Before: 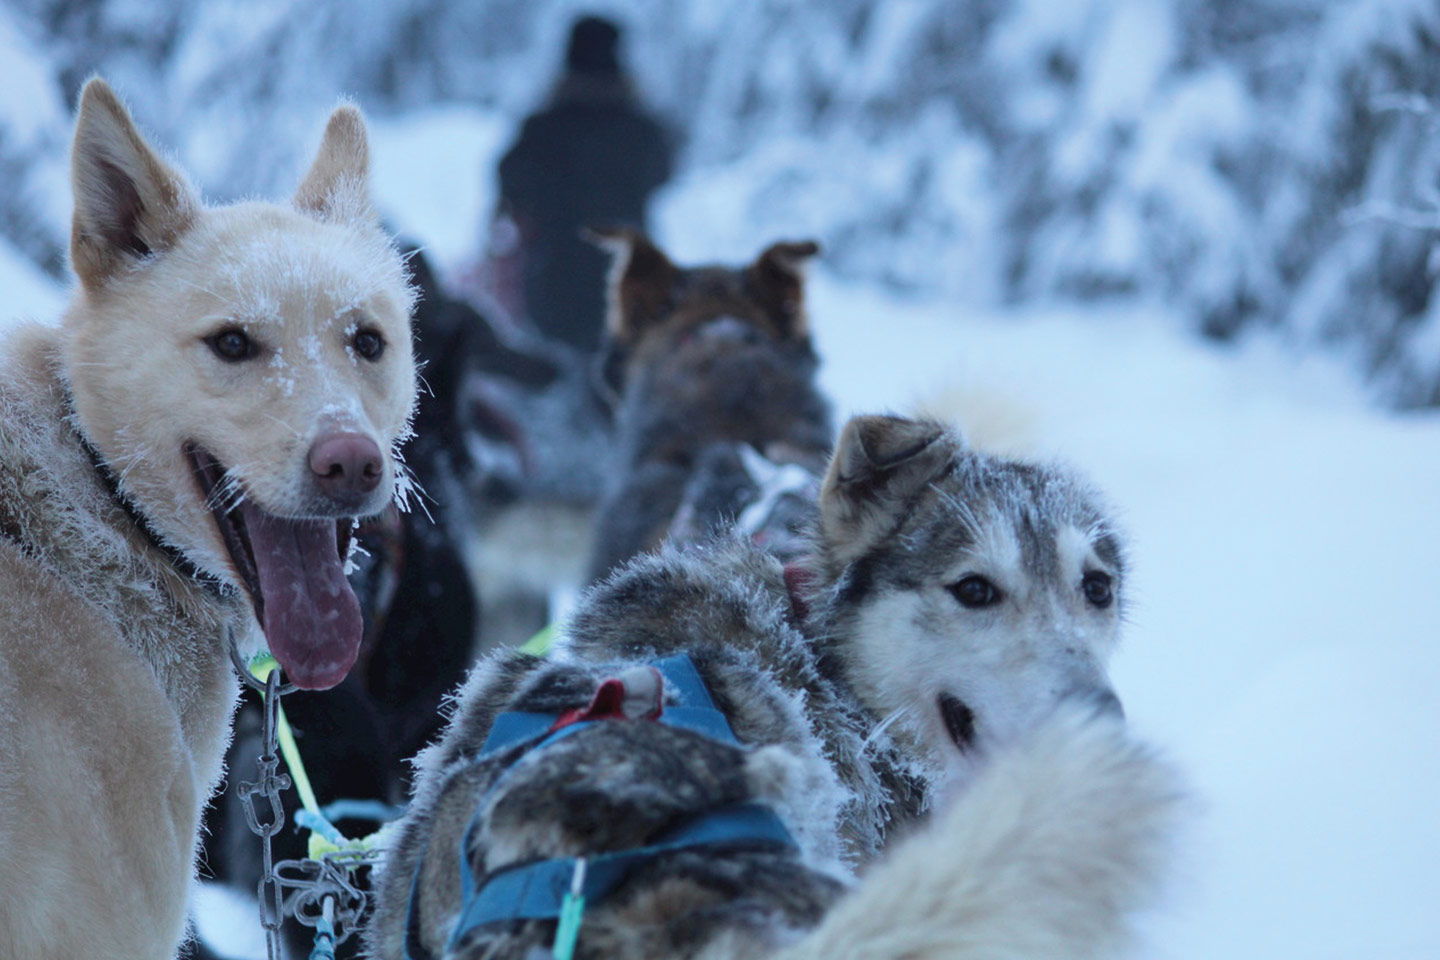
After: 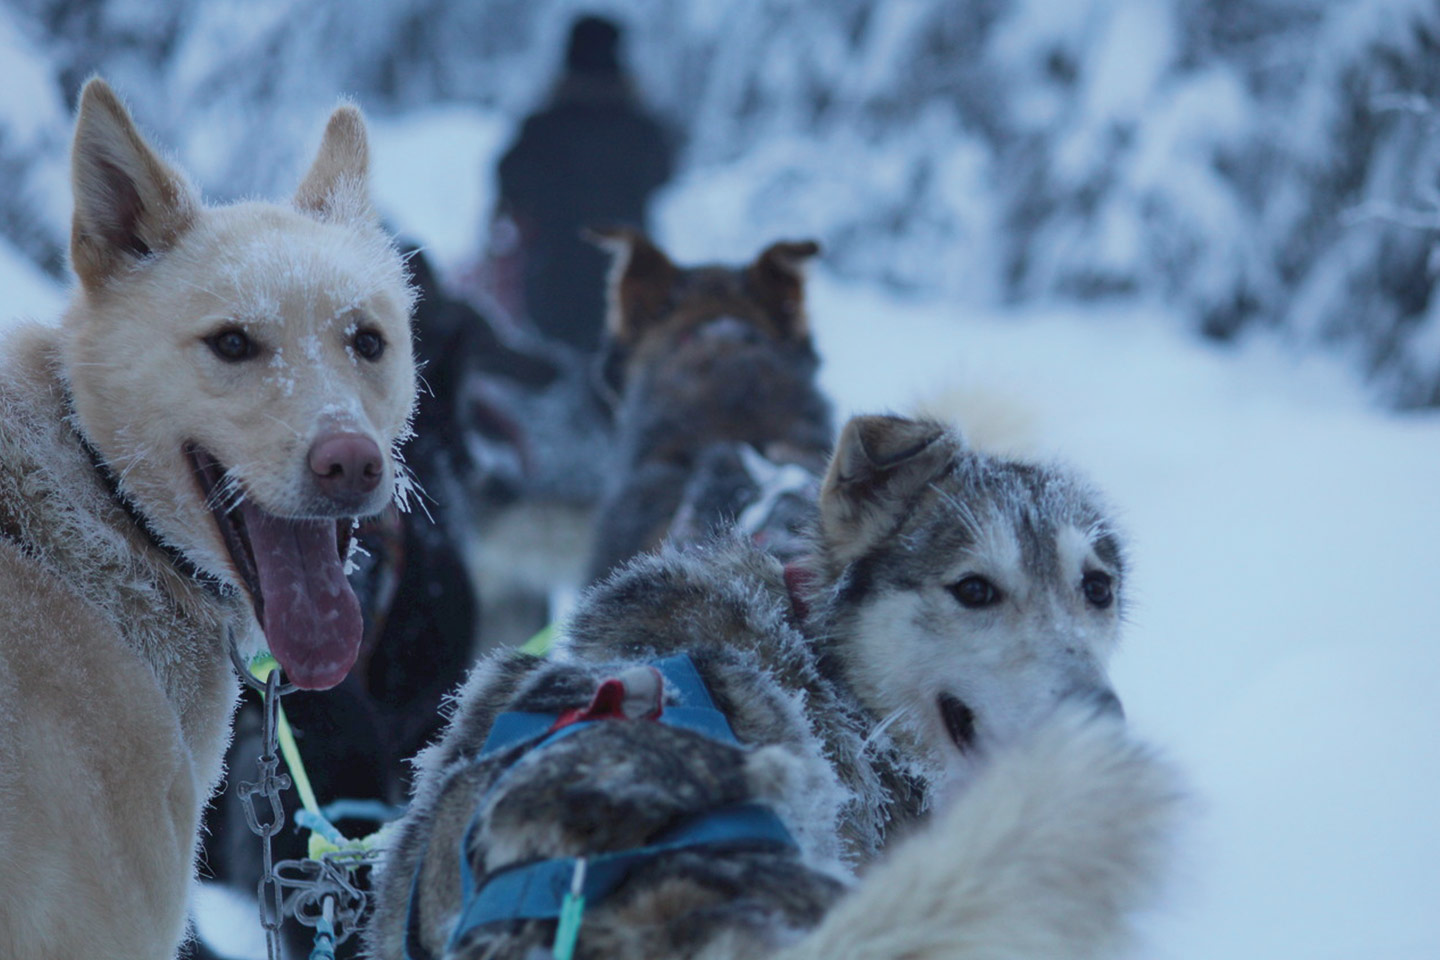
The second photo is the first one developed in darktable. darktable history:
tone equalizer: -8 EV 0.27 EV, -7 EV 0.421 EV, -6 EV 0.446 EV, -5 EV 0.267 EV, -3 EV -0.253 EV, -2 EV -0.443 EV, -1 EV -0.409 EV, +0 EV -0.223 EV, mask exposure compensation -0.506 EV
